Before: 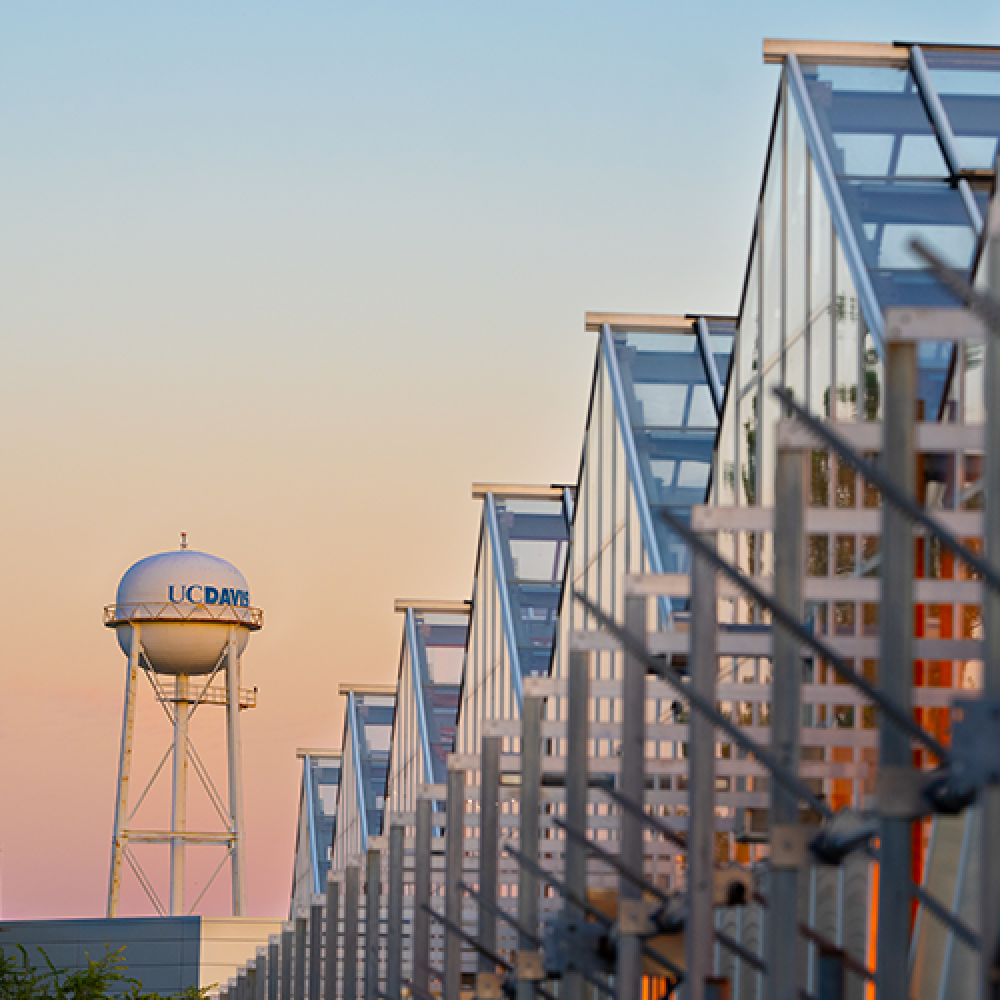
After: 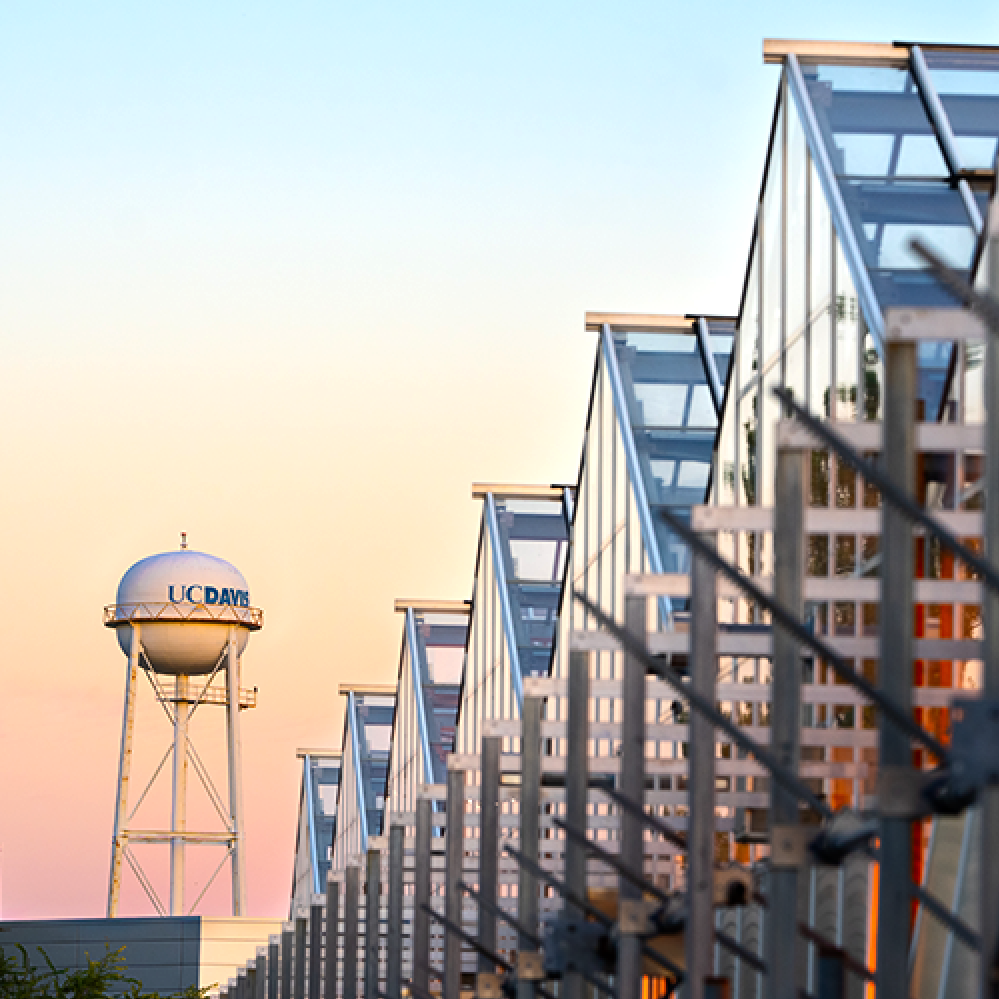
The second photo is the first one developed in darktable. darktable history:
exposure: exposure -0.01 EV, compensate highlight preservation false
tone equalizer: -8 EV -0.75 EV, -7 EV -0.7 EV, -6 EV -0.6 EV, -5 EV -0.4 EV, -3 EV 0.4 EV, -2 EV 0.6 EV, -1 EV 0.7 EV, +0 EV 0.75 EV, edges refinement/feathering 500, mask exposure compensation -1.57 EV, preserve details no
